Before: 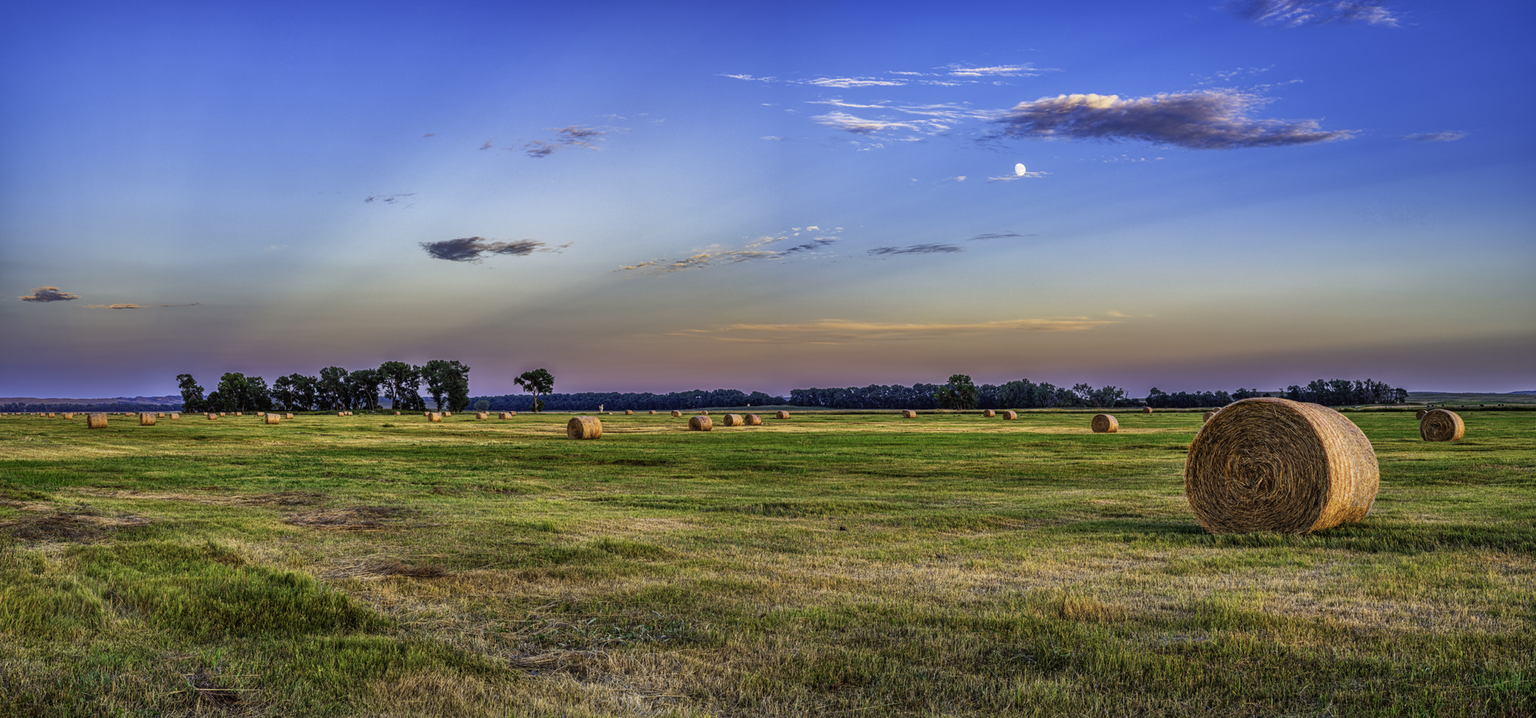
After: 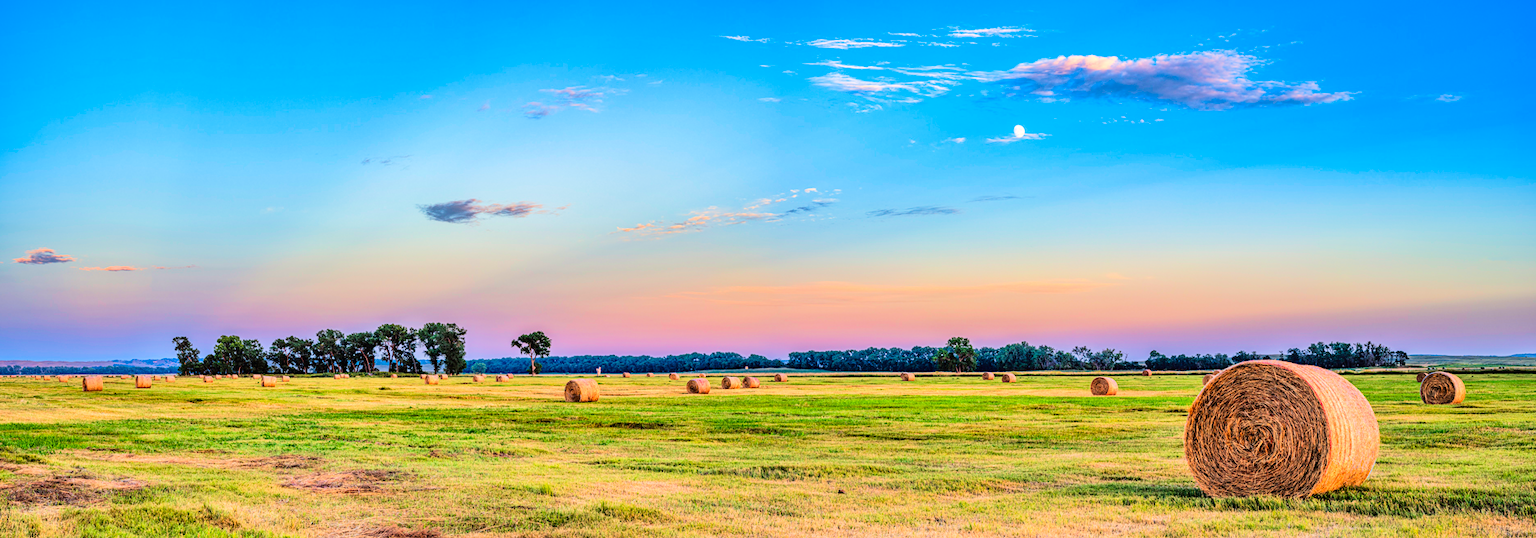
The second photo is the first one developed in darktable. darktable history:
tone equalizer: -7 EV 0.154 EV, -6 EV 0.598 EV, -5 EV 1.12 EV, -4 EV 1.34 EV, -3 EV 1.16 EV, -2 EV 0.6 EV, -1 EV 0.166 EV, edges refinement/feathering 500, mask exposure compensation -1.57 EV, preserve details no
velvia: on, module defaults
crop: left 0.331%, top 5.51%, bottom 19.769%
